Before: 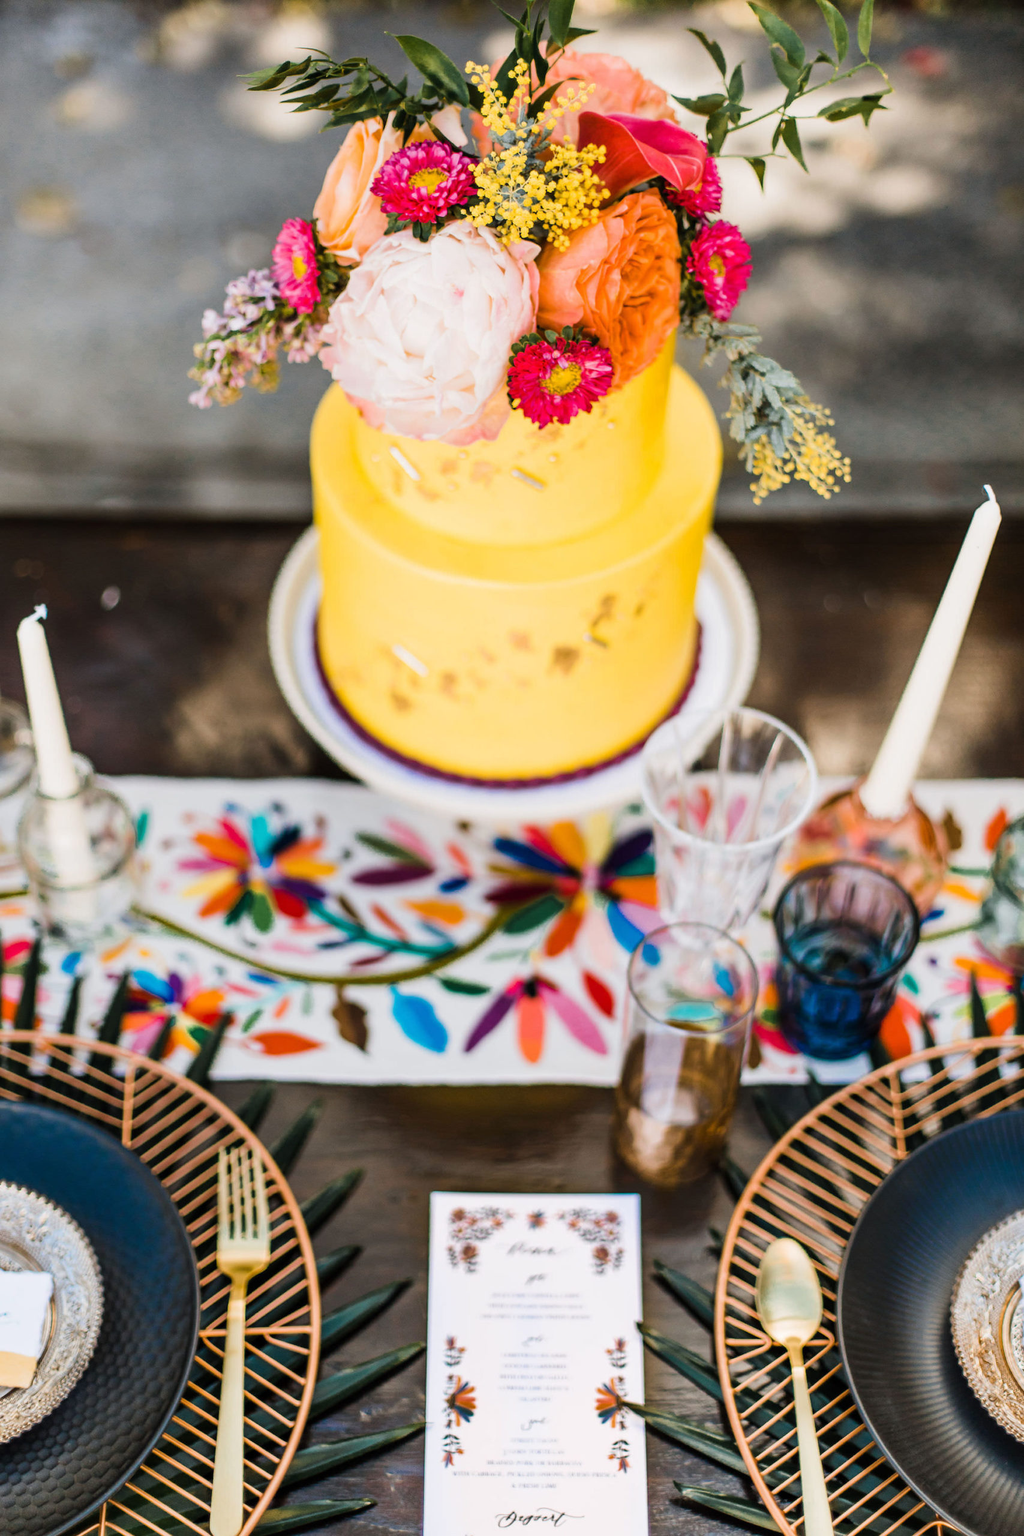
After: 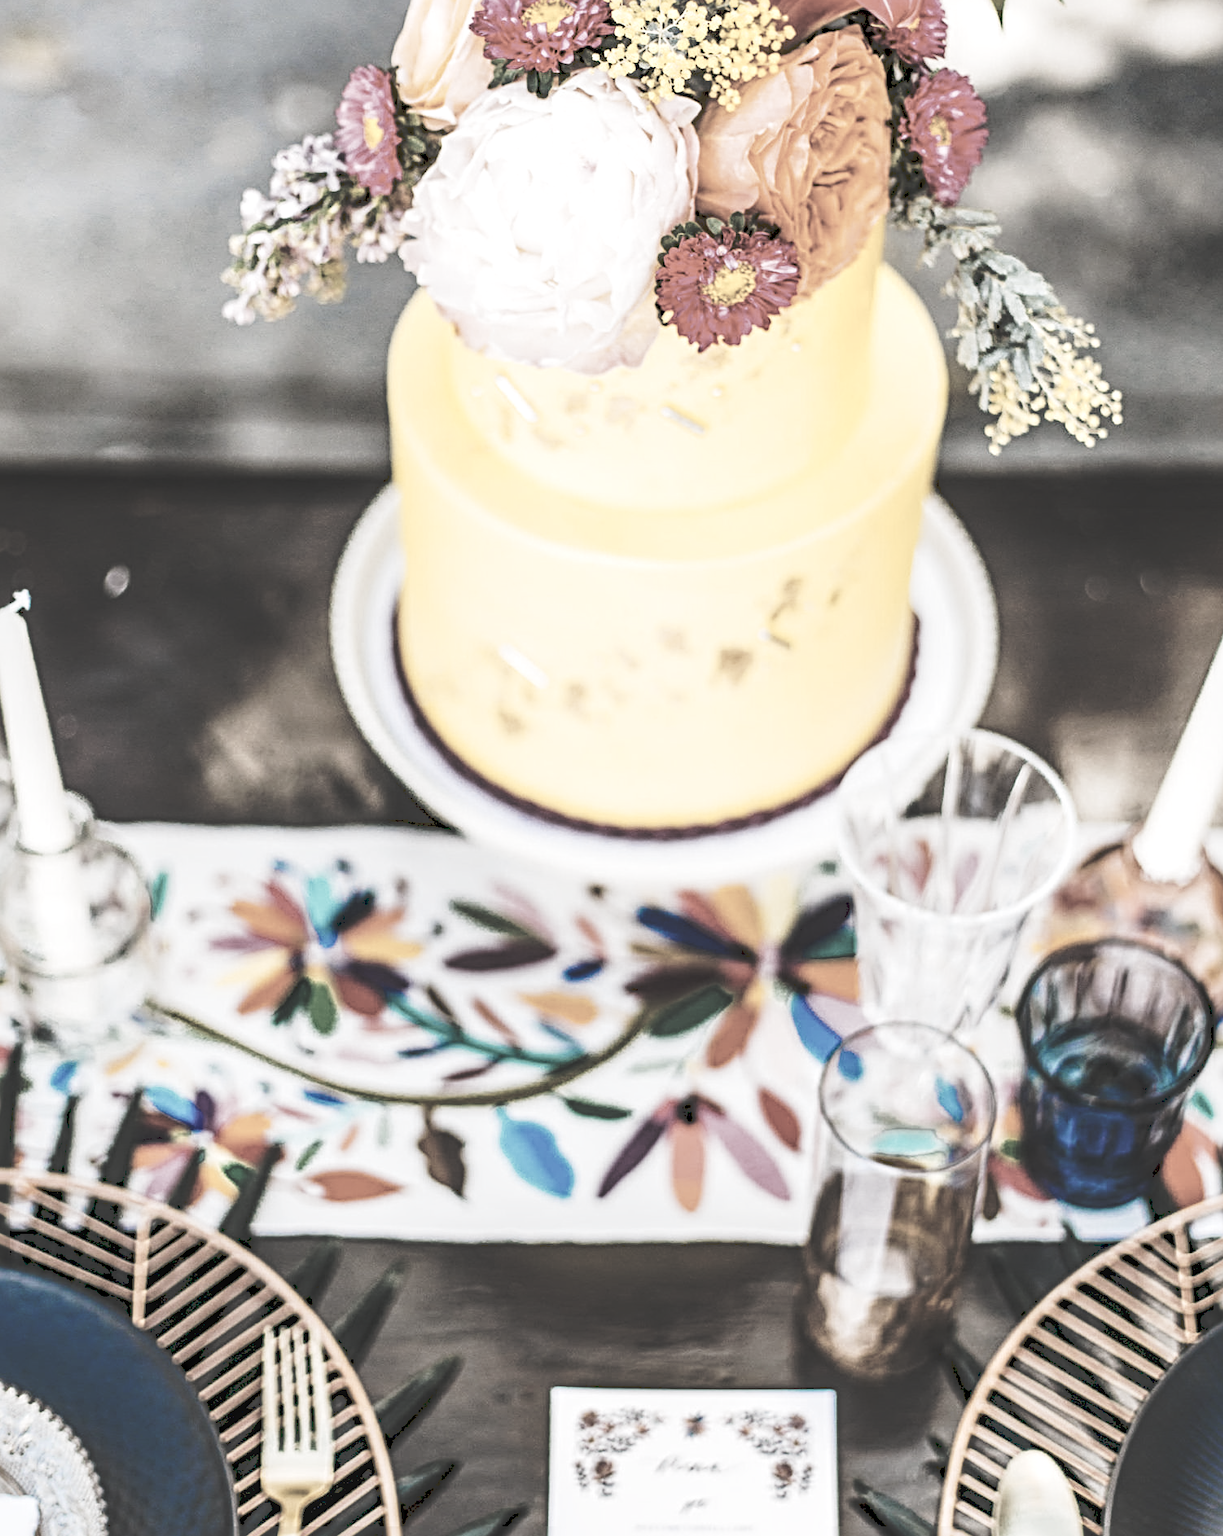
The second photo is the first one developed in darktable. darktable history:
tone curve: curves: ch0 [(0, 0) (0.003, 0.203) (0.011, 0.203) (0.025, 0.21) (0.044, 0.22) (0.069, 0.231) (0.1, 0.243) (0.136, 0.255) (0.177, 0.277) (0.224, 0.305) (0.277, 0.346) (0.335, 0.412) (0.399, 0.492) (0.468, 0.571) (0.543, 0.658) (0.623, 0.75) (0.709, 0.837) (0.801, 0.905) (0.898, 0.955) (1, 1)], preserve colors none
color zones: curves: ch1 [(0.238, 0.163) (0.476, 0.2) (0.733, 0.322) (0.848, 0.134)]
exposure: exposure 0.201 EV, compensate highlight preservation false
crop and rotate: left 2.407%, top 11.086%, right 9.601%, bottom 15.224%
sharpen: radius 4.891
local contrast: on, module defaults
